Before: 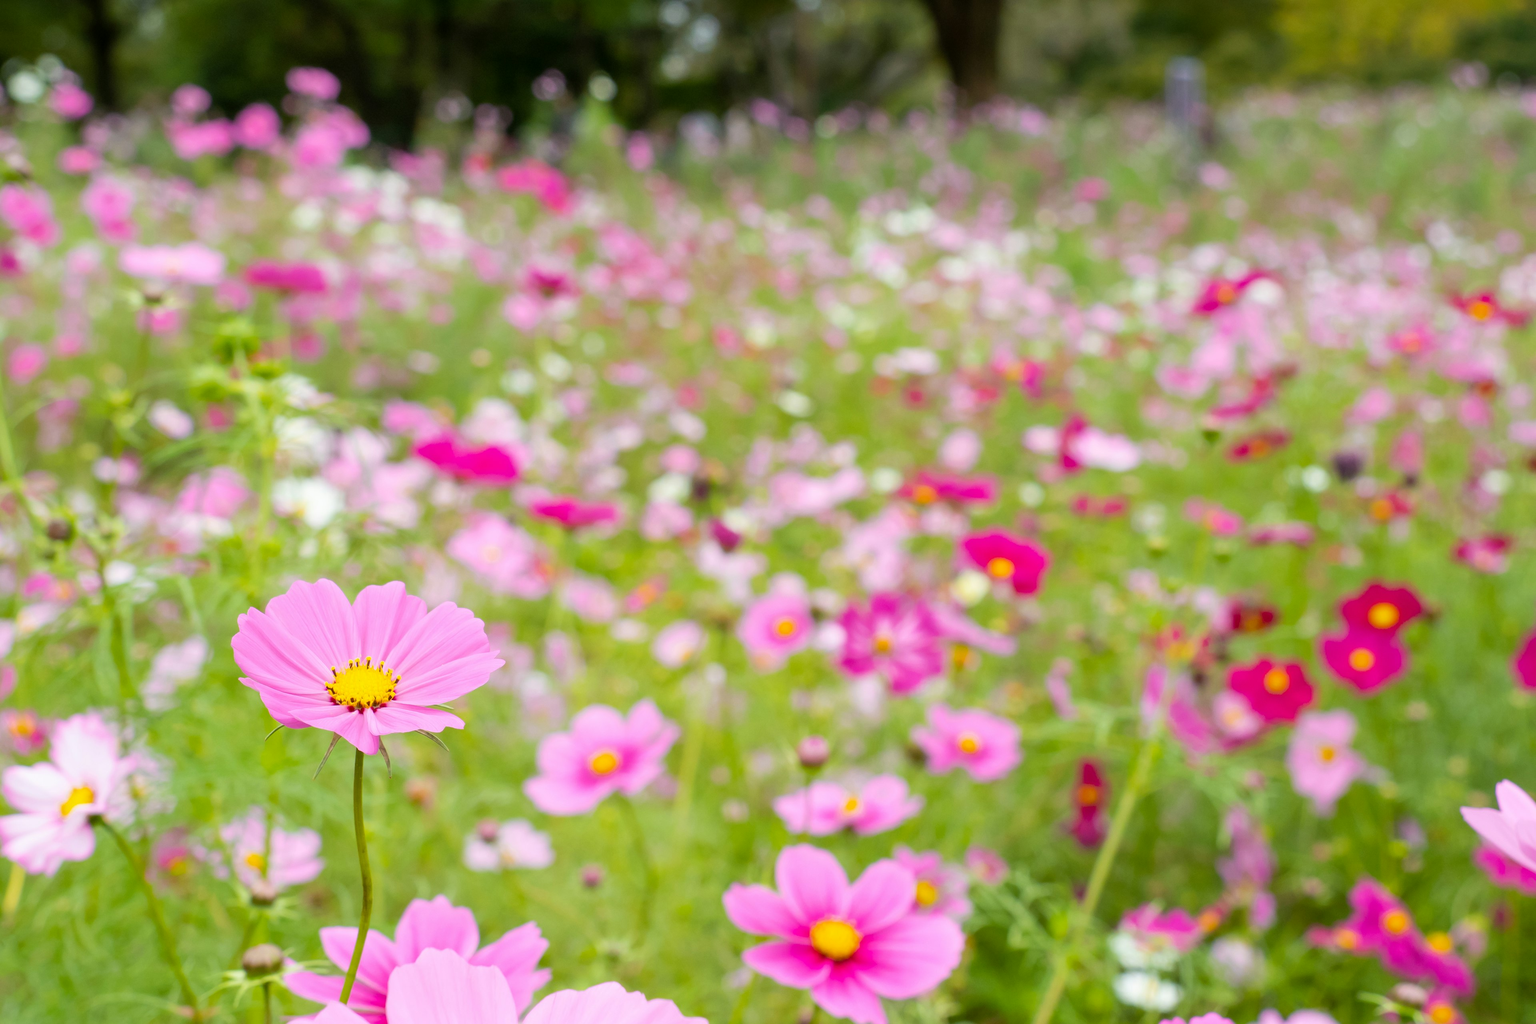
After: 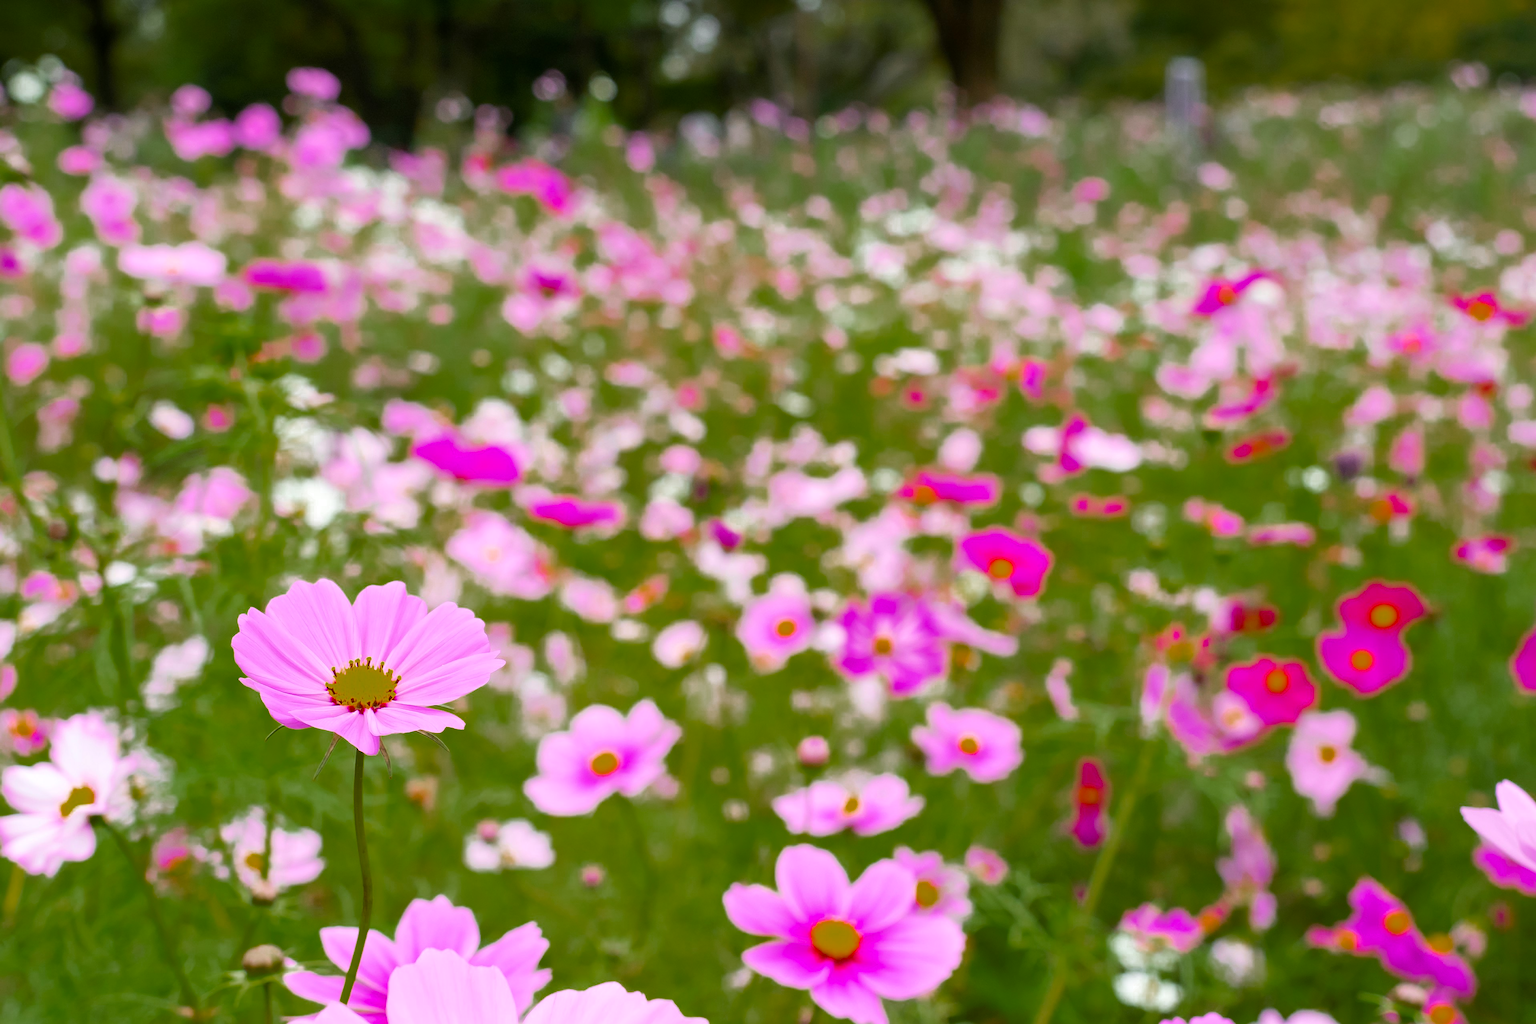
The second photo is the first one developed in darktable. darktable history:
sharpen: on, module defaults
exposure: exposure 0.075 EV, compensate highlight preservation false
color zones: curves: ch0 [(0, 0.48) (0.209, 0.398) (0.305, 0.332) (0.429, 0.493) (0.571, 0.5) (0.714, 0.5) (0.857, 0.5) (1, 0.48)]; ch1 [(0, 0.633) (0.143, 0.586) (0.286, 0.489) (0.429, 0.448) (0.571, 0.31) (0.714, 0.335) (0.857, 0.492) (1, 0.633)]; ch2 [(0, 0.448) (0.143, 0.498) (0.286, 0.5) (0.429, 0.5) (0.571, 0.5) (0.714, 0.5) (0.857, 0.5) (1, 0.448)], mix 40.94%
